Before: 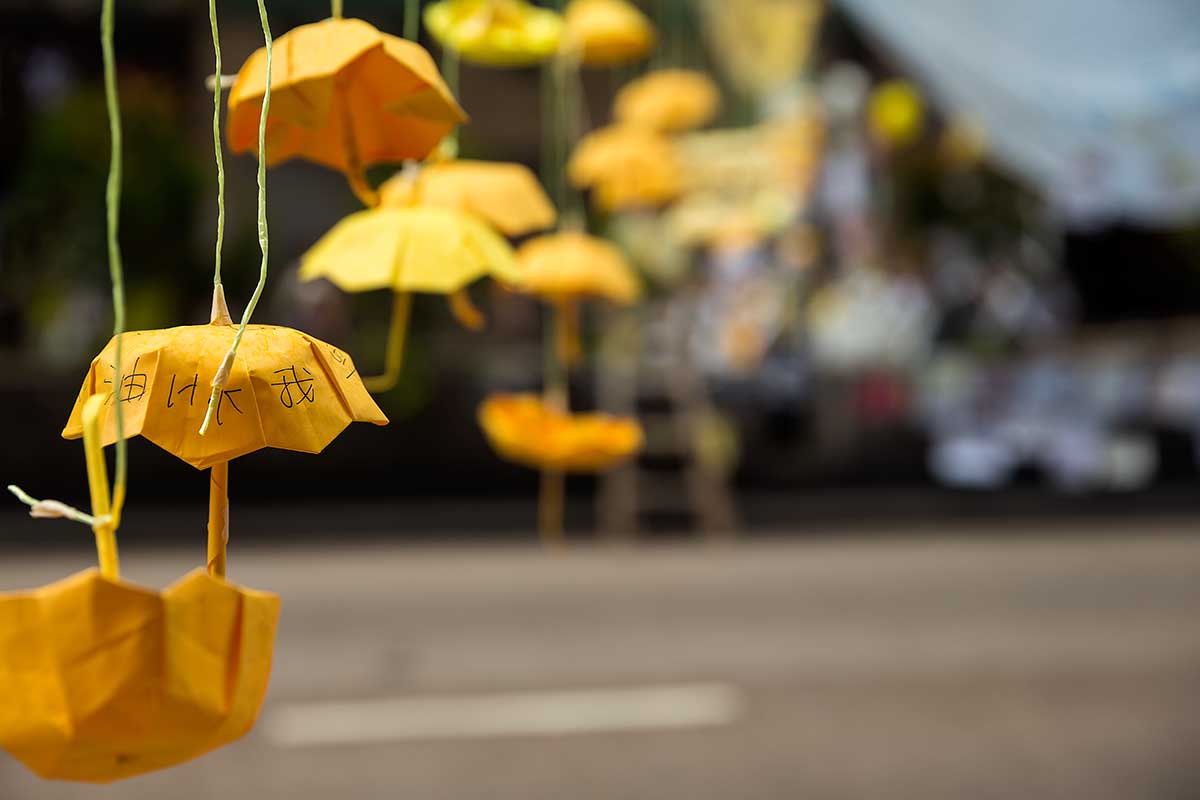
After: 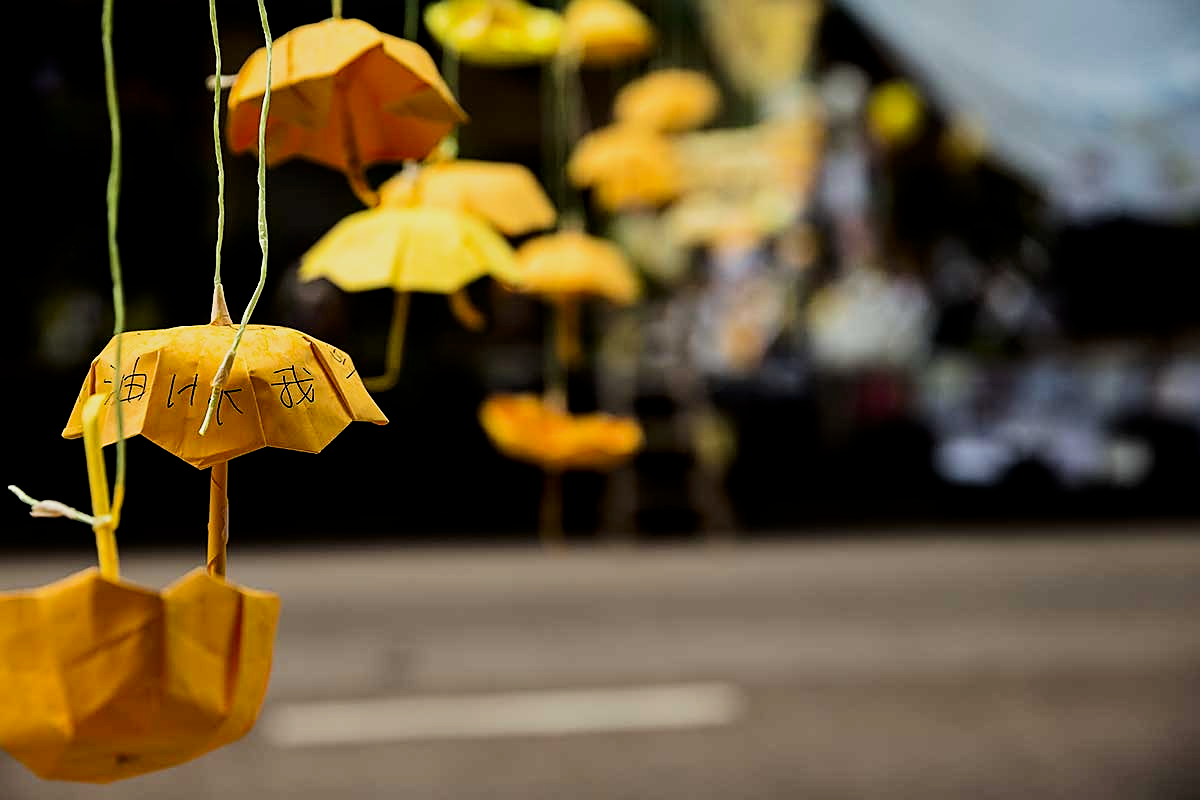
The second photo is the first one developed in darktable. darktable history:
filmic rgb: black relative exposure -5.06 EV, white relative exposure 3.53 EV, hardness 3.17, contrast 1.395, highlights saturation mix -30.33%
contrast brightness saturation: contrast 0.069, brightness -0.132, saturation 0.045
sharpen: on, module defaults
